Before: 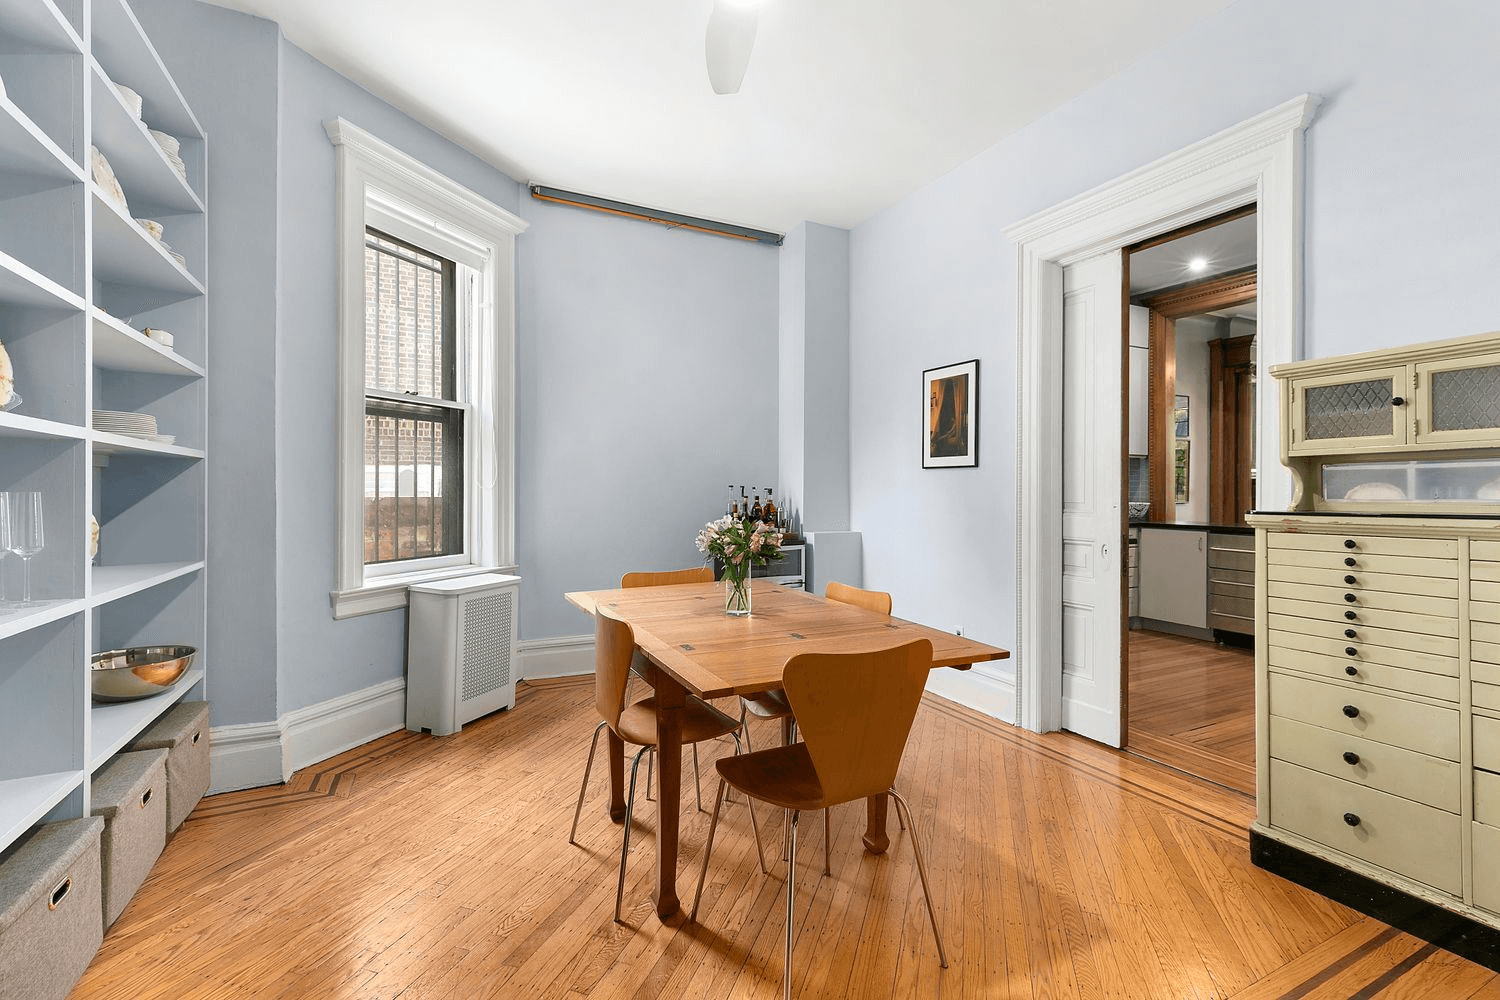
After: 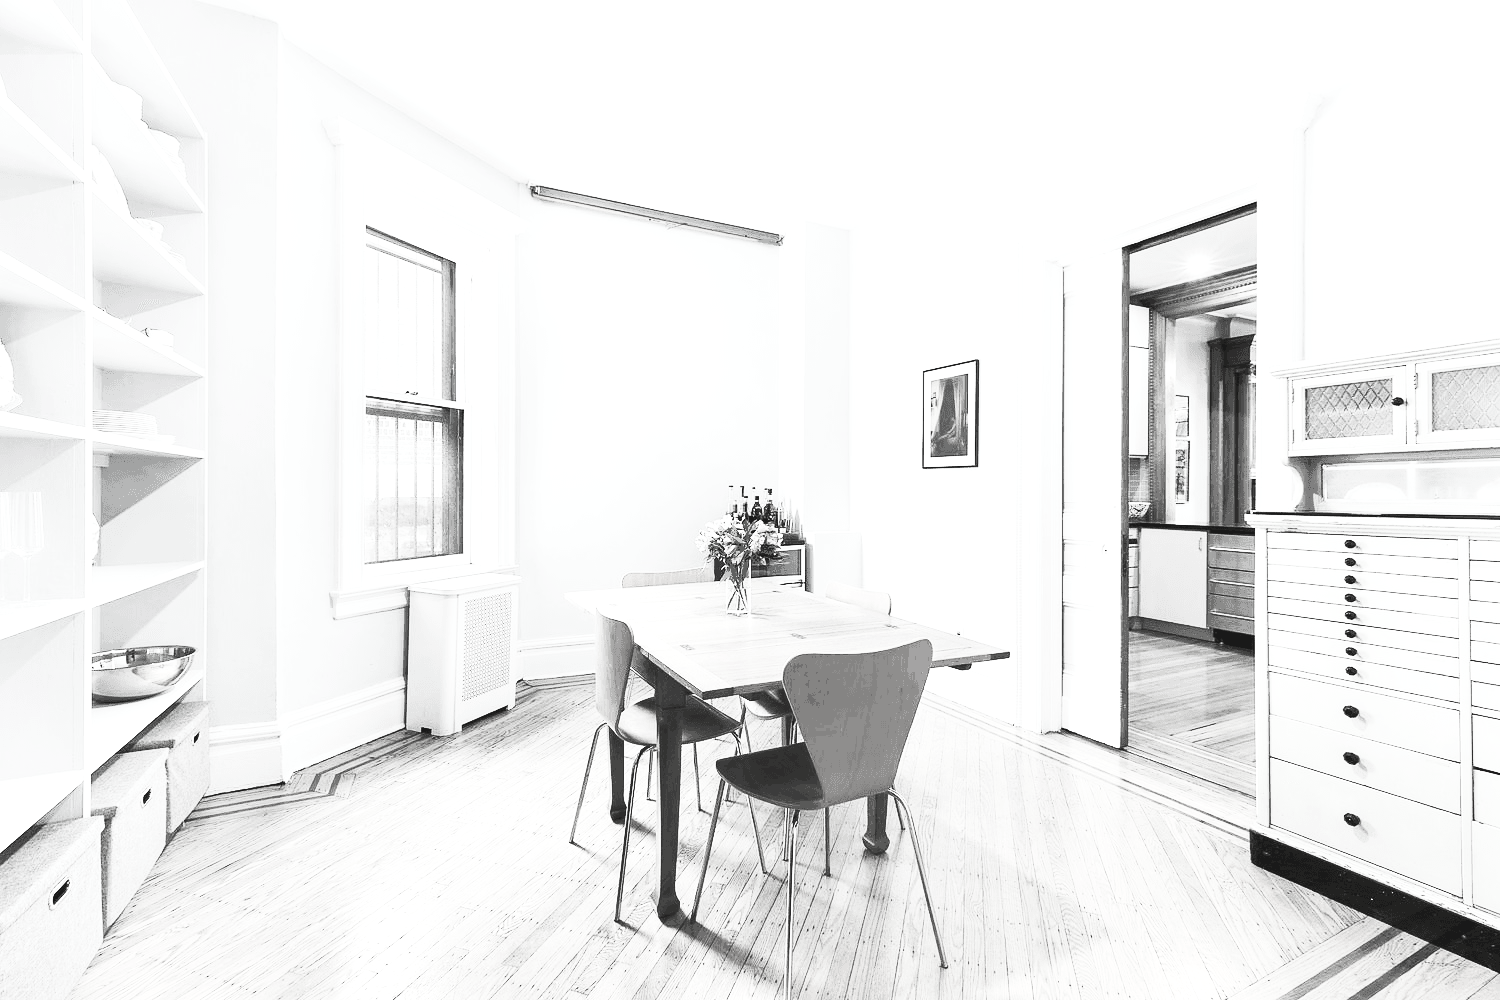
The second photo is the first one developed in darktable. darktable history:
exposure: black level correction -0.001, exposure 0.9 EV, compensate highlight preservation false
contrast brightness saturation: contrast 0.526, brightness 0.467, saturation -0.989
color correction: highlights a* -0.26, highlights b* -0.129
